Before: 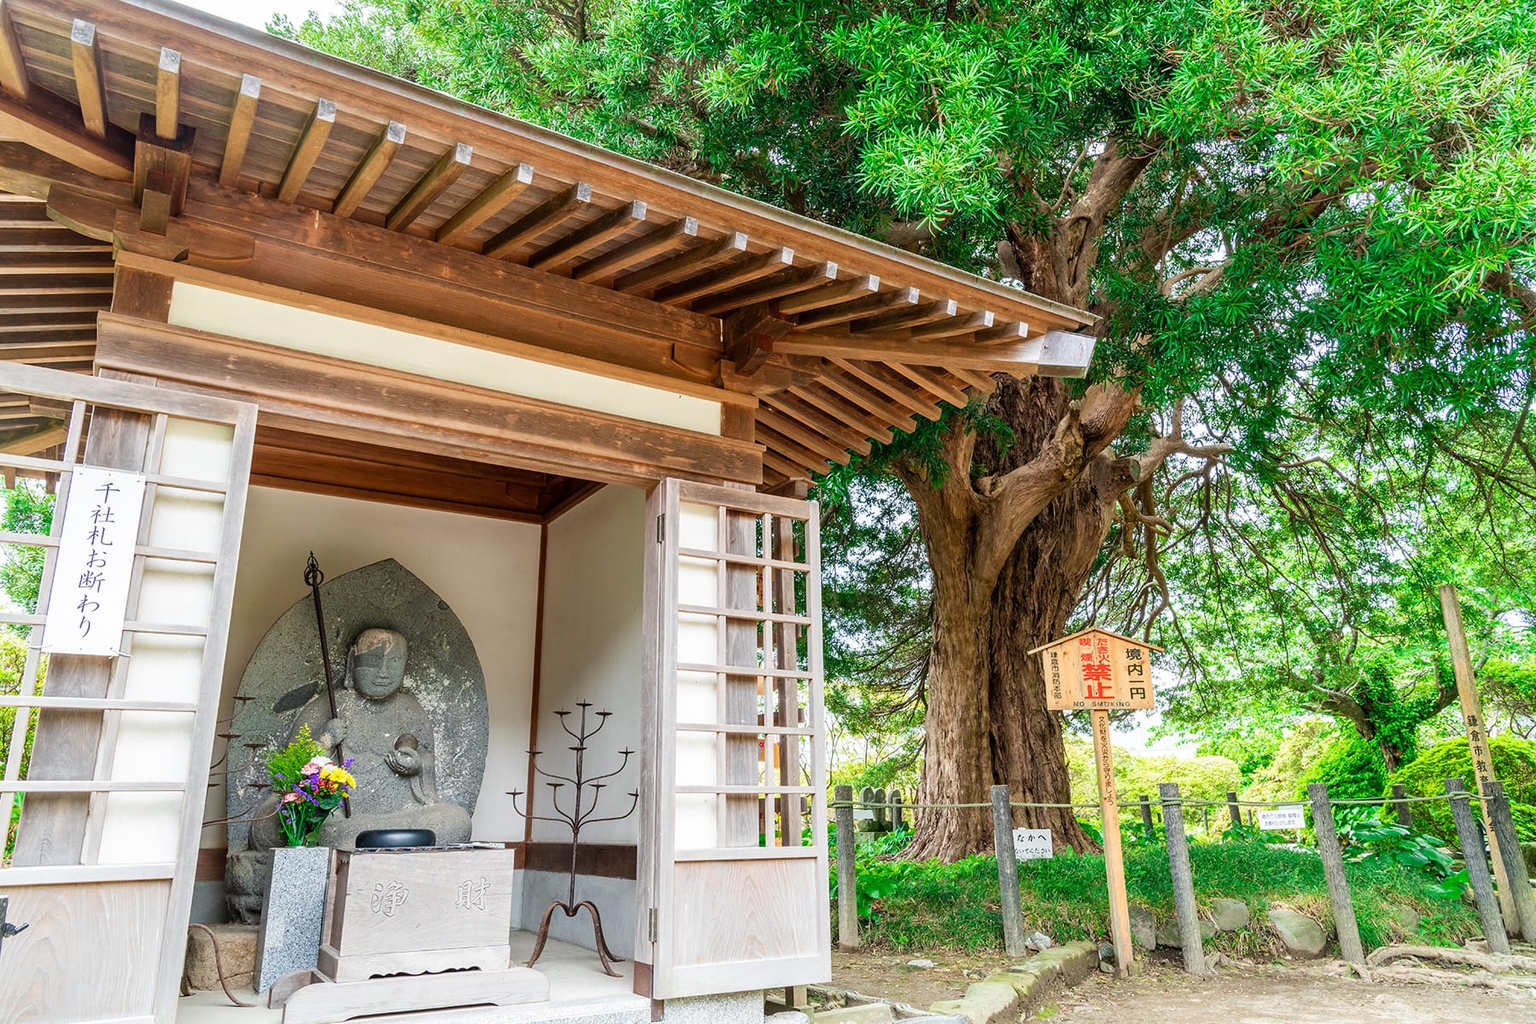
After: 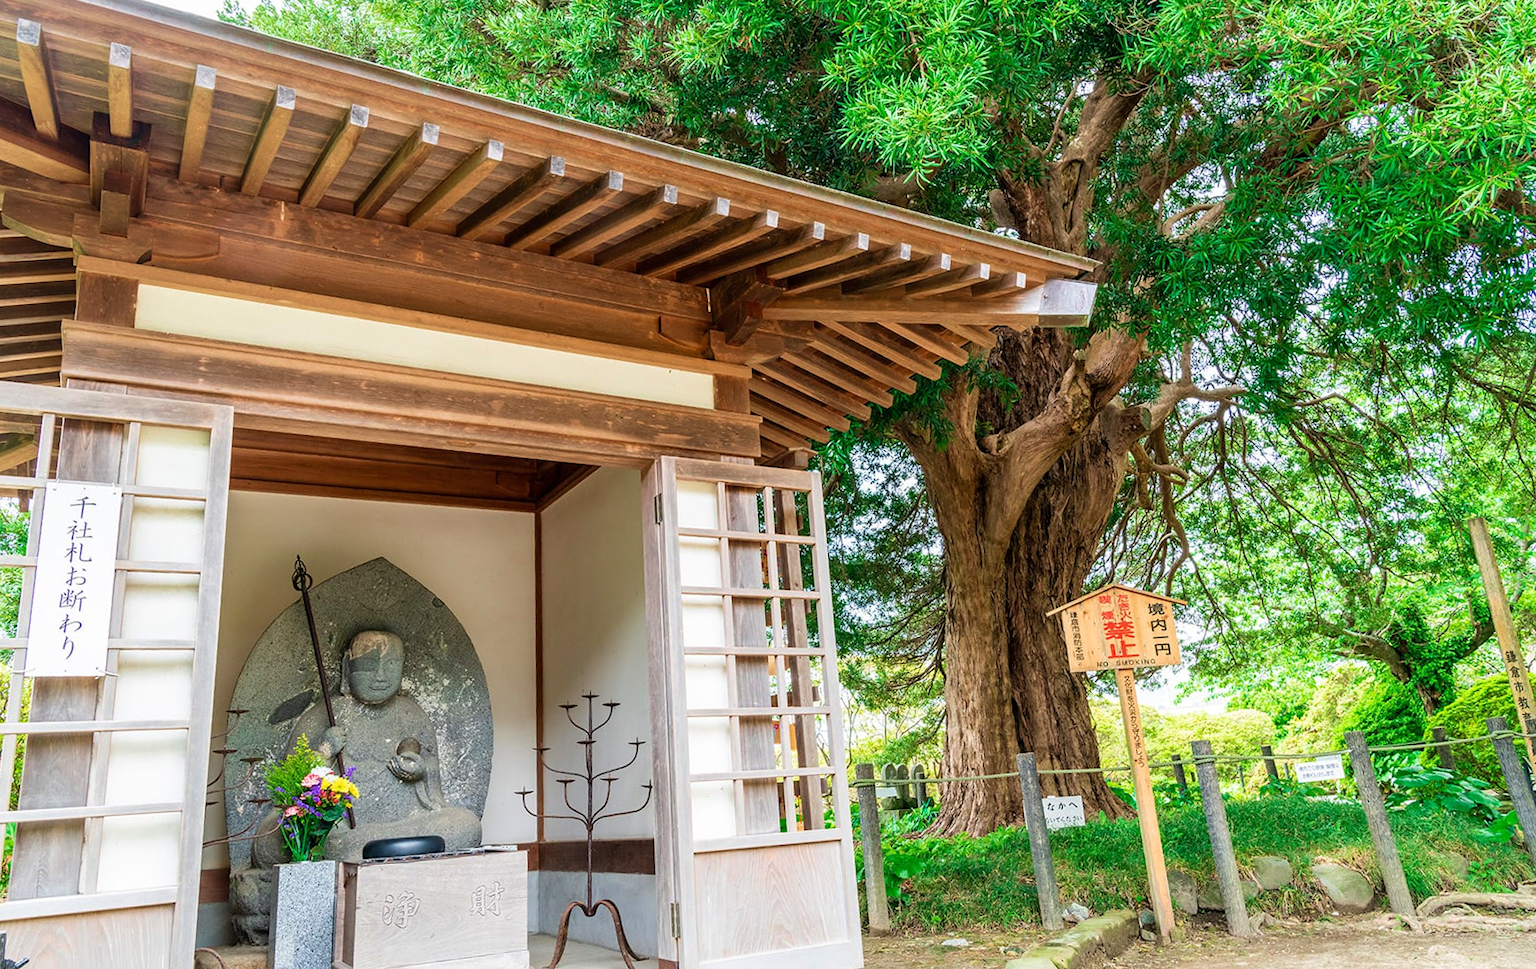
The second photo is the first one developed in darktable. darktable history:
rotate and perspective: rotation -3.52°, crop left 0.036, crop right 0.964, crop top 0.081, crop bottom 0.919
velvia: on, module defaults
